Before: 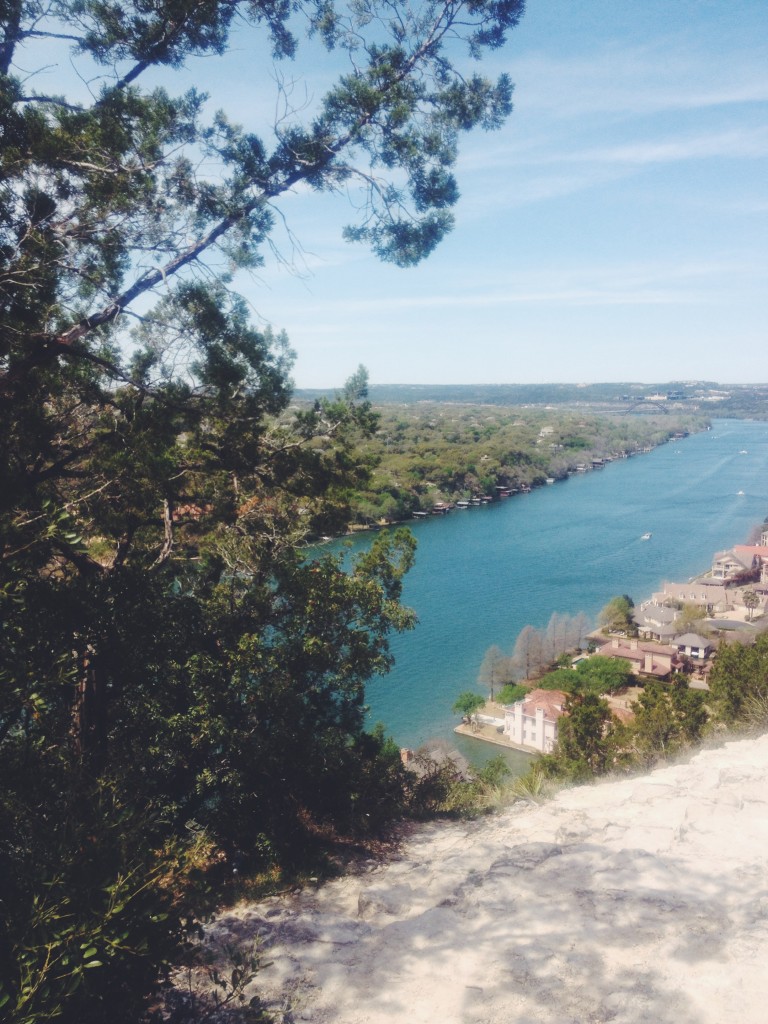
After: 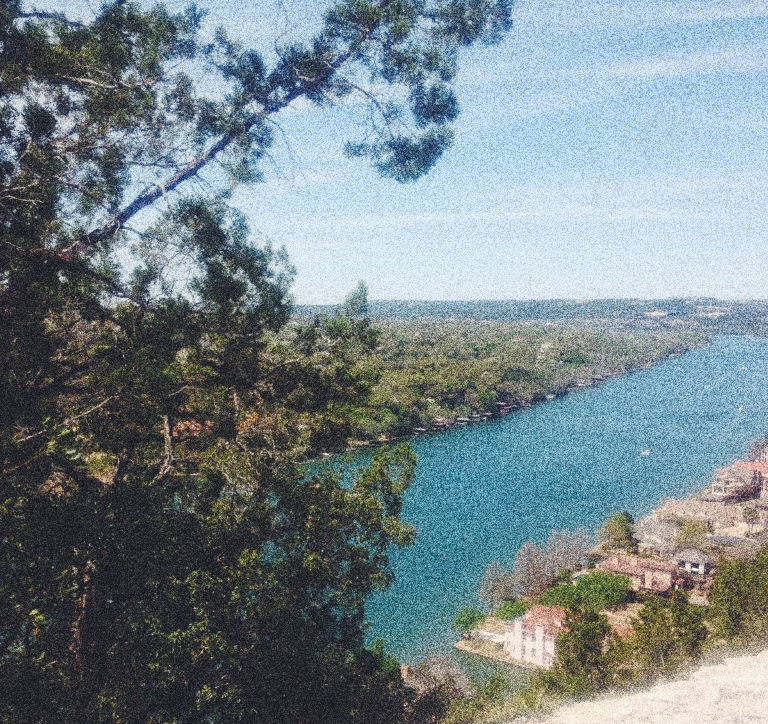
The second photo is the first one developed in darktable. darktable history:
grain: coarseness 30.02 ISO, strength 100%
crop and rotate: top 8.293%, bottom 20.996%
